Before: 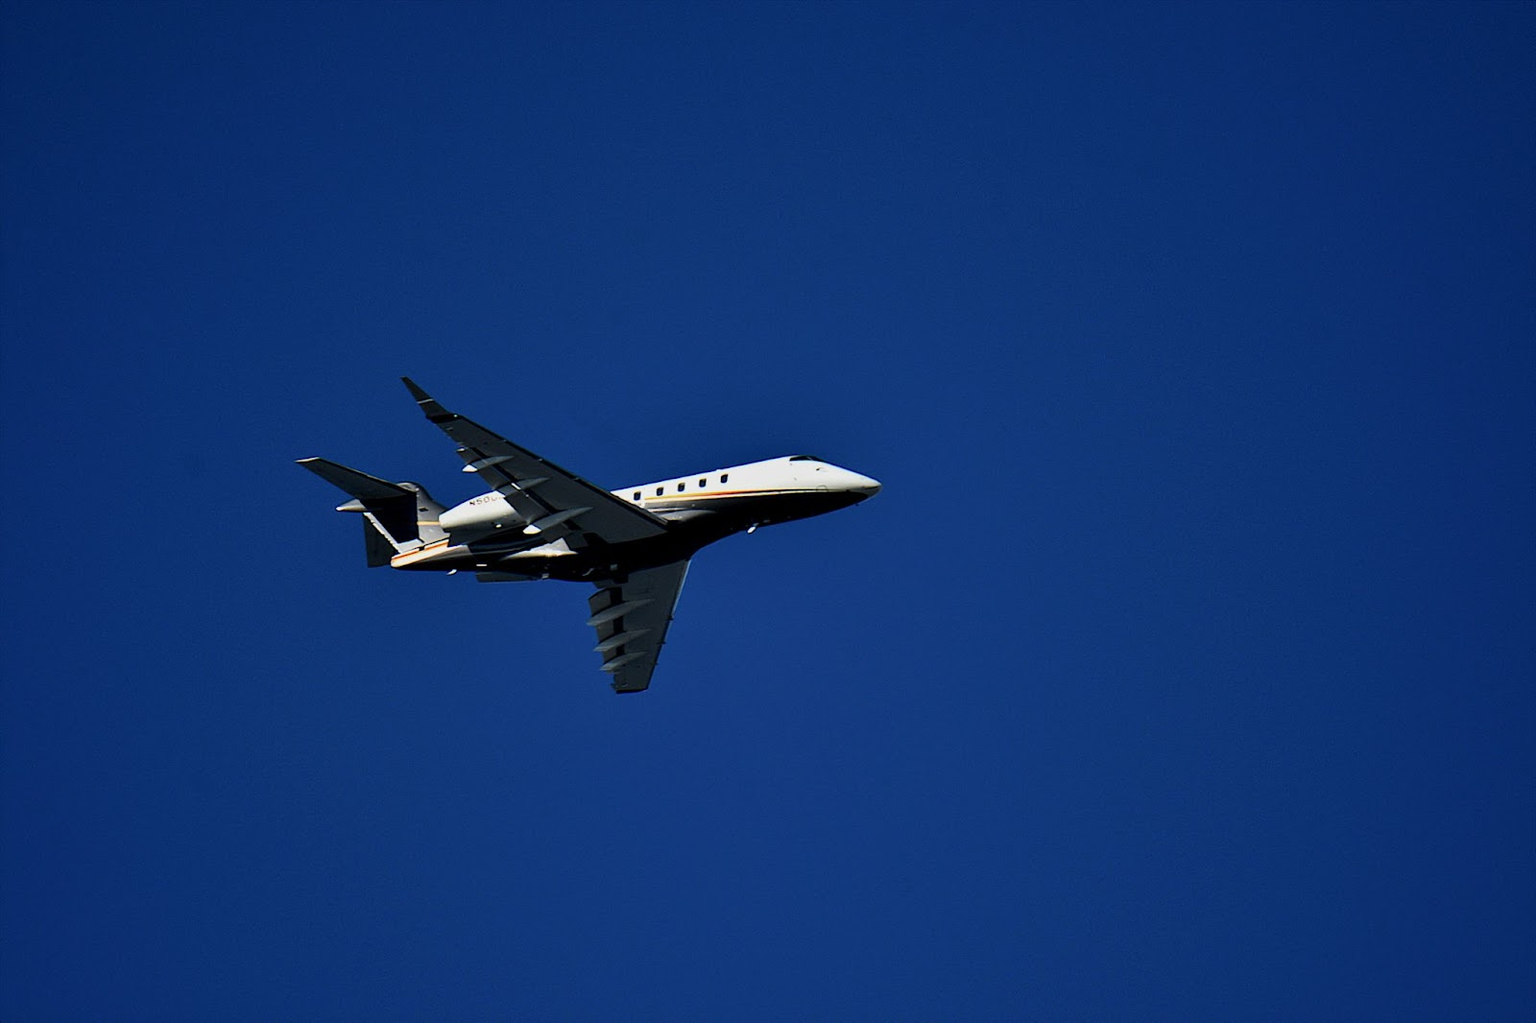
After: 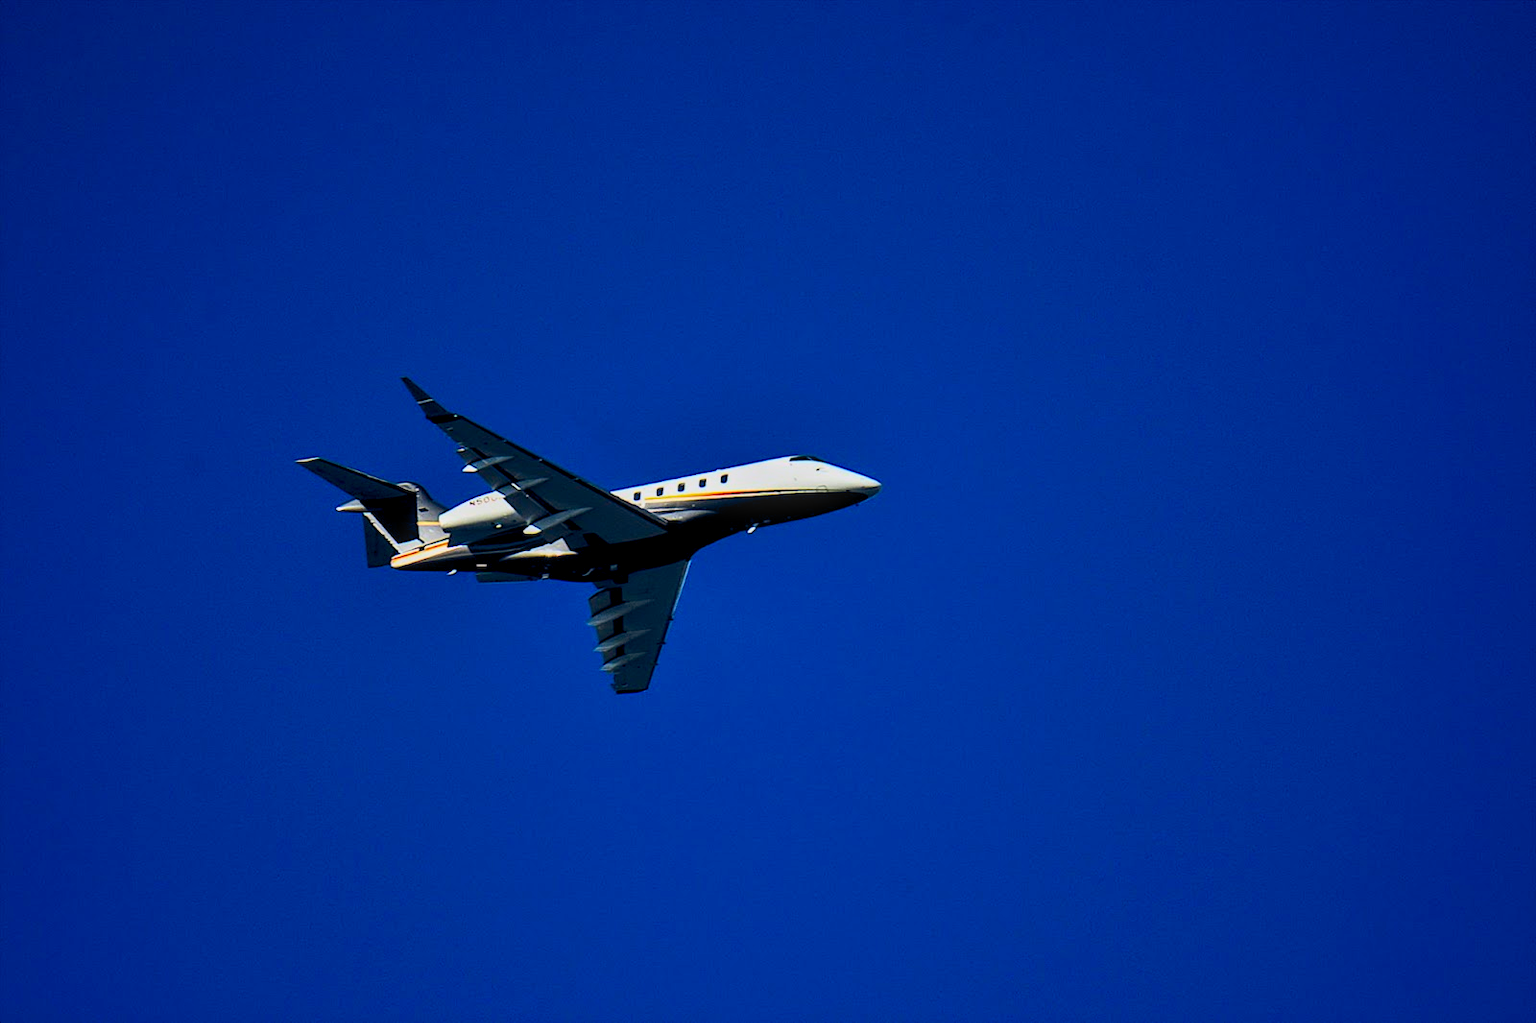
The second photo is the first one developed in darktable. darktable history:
local contrast: on, module defaults
color balance rgb: global offset › chroma 0.097%, global offset › hue 251.52°, perceptual saturation grading › global saturation 25.01%, global vibrance 9.352%
tone equalizer: edges refinement/feathering 500, mask exposure compensation -1.57 EV, preserve details no
contrast brightness saturation: contrast 0.225, brightness 0.113, saturation 0.294
